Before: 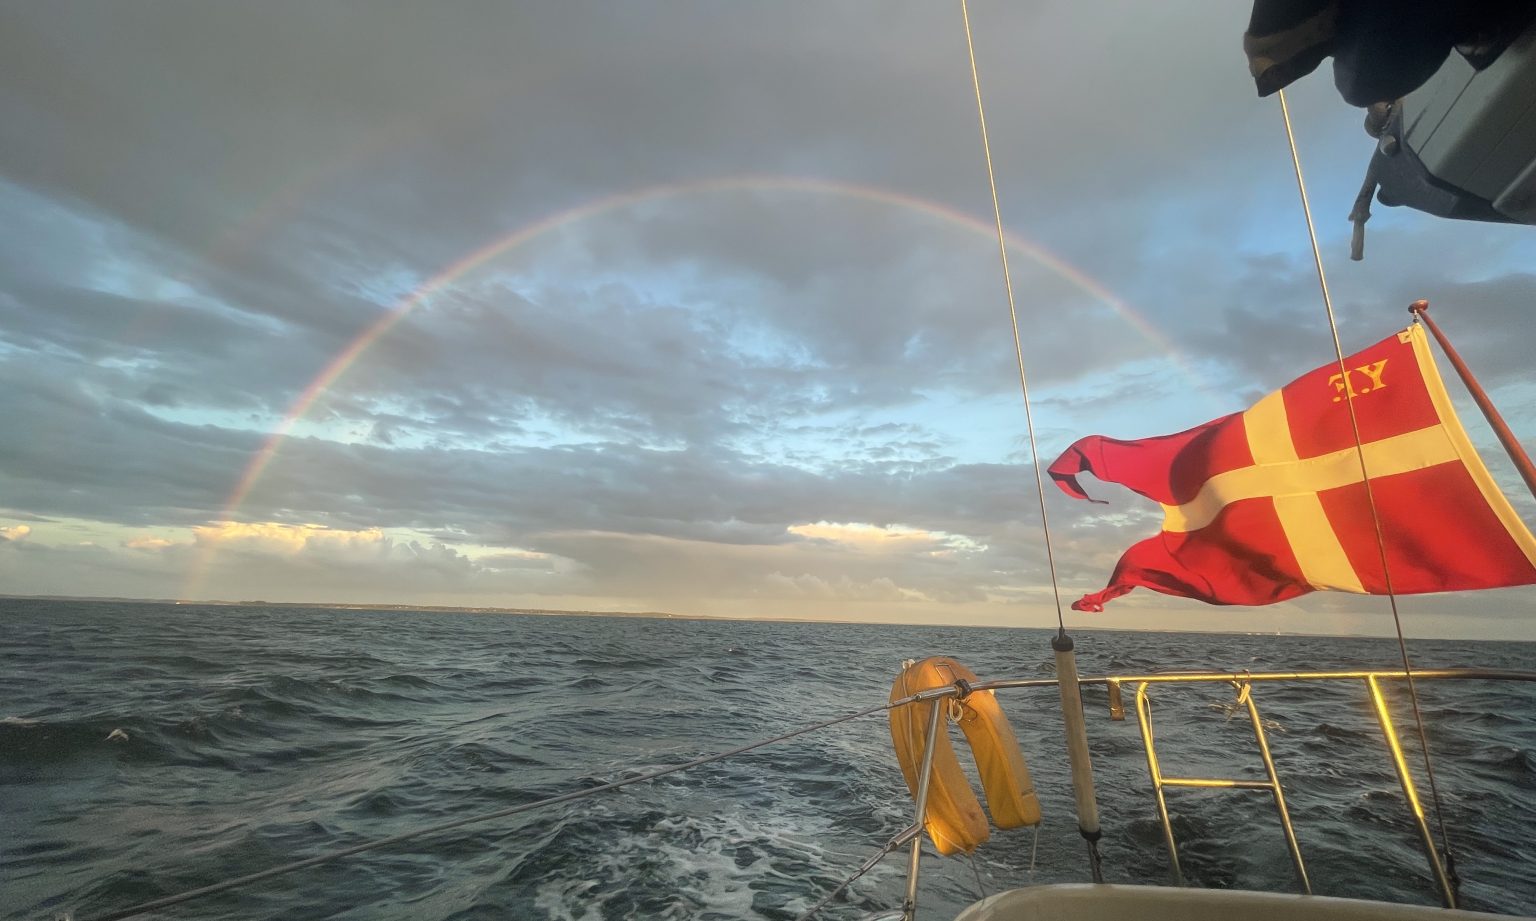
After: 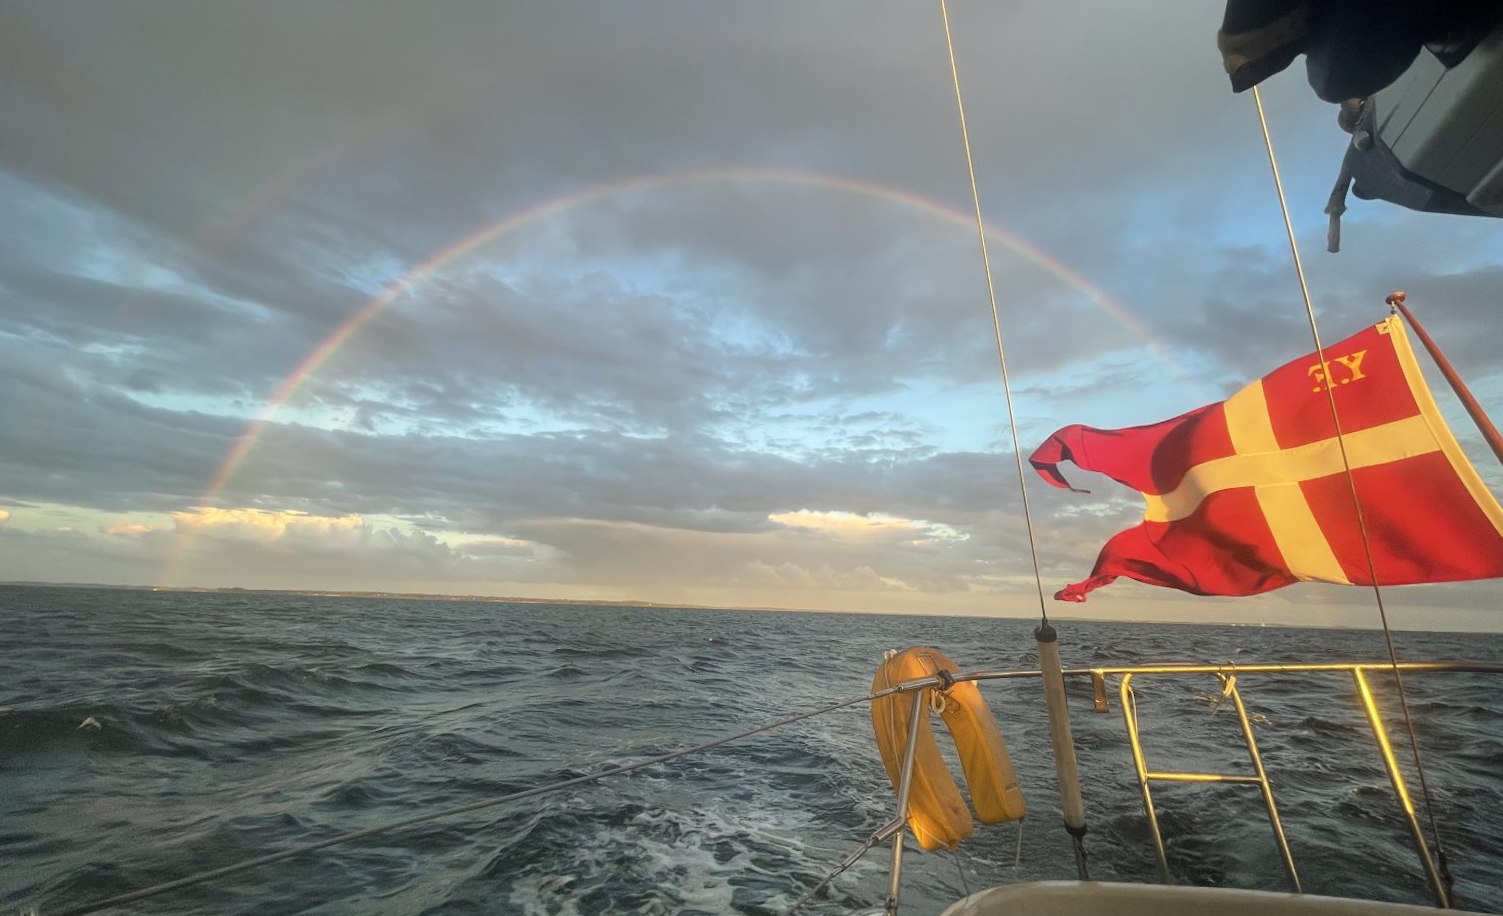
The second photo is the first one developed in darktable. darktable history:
rotate and perspective: rotation 0.226°, lens shift (vertical) -0.042, crop left 0.023, crop right 0.982, crop top 0.006, crop bottom 0.994
levels: mode automatic
